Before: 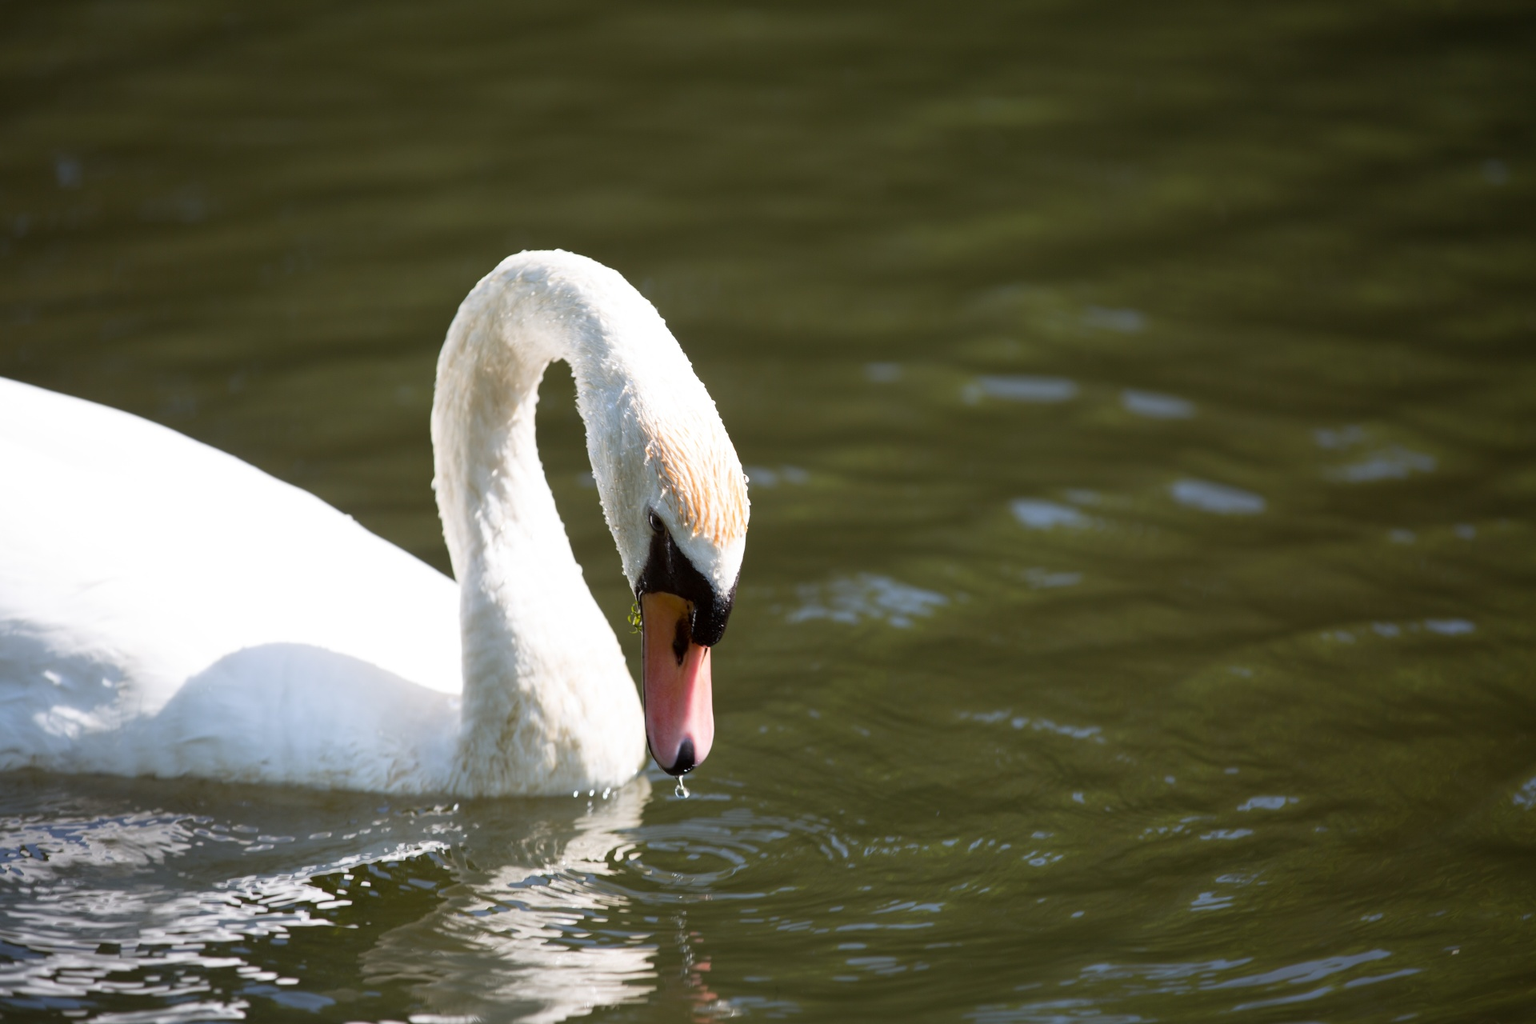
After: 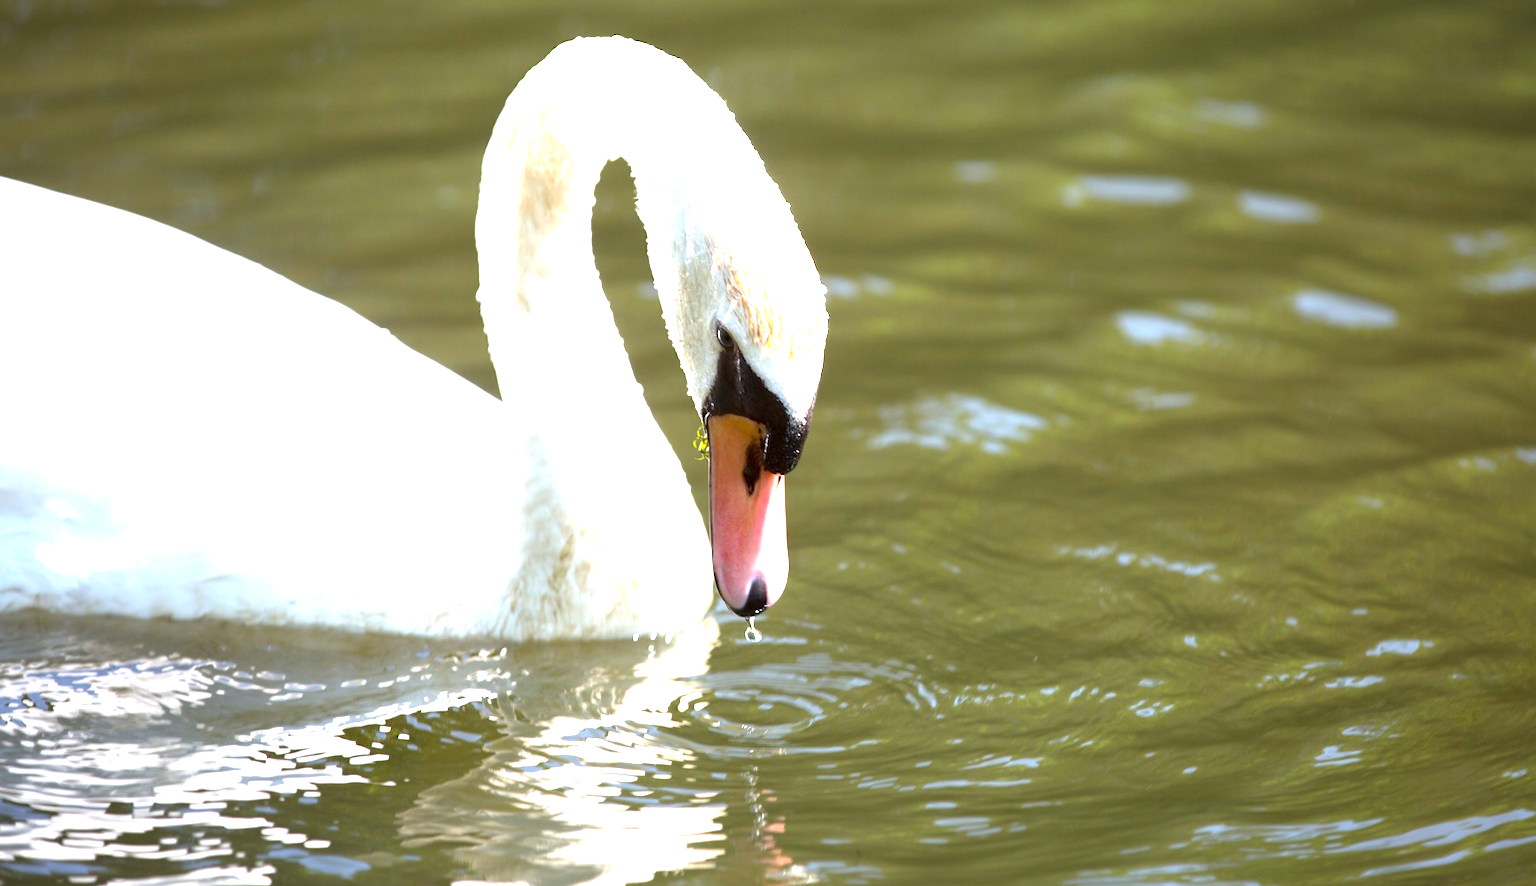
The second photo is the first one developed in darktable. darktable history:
exposure: black level correction 0, exposure 1.745 EV, compensate highlight preservation false
crop: top 21.181%, right 9.406%, bottom 0.339%
contrast brightness saturation: contrast 0.044, saturation 0.066
